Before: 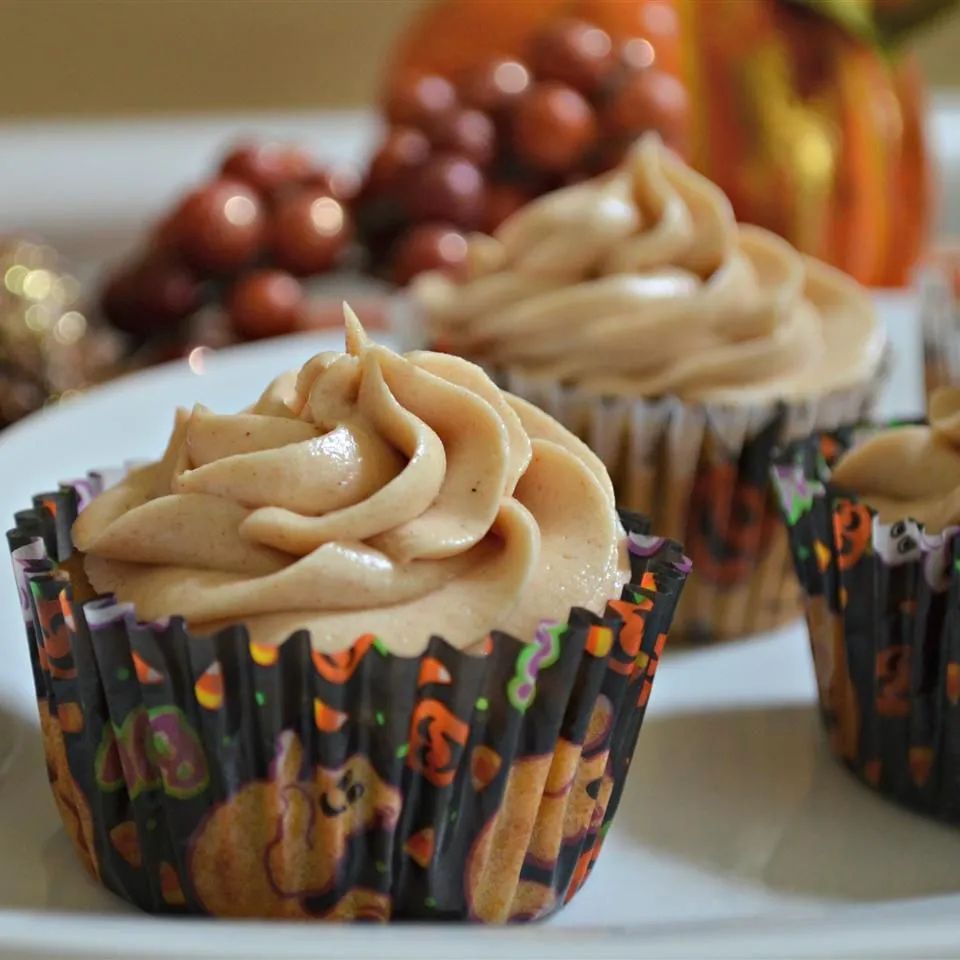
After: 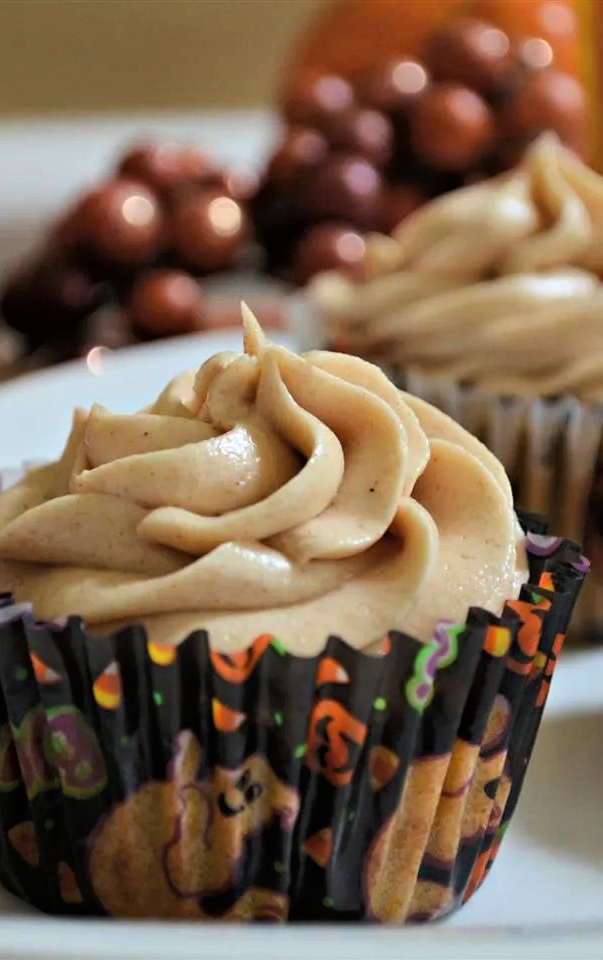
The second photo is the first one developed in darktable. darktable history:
tone curve: curves: ch0 [(0, 0) (0.118, 0.034) (0.182, 0.124) (0.265, 0.214) (0.504, 0.508) (0.783, 0.825) (1, 1)], color space Lab, linked channels, preserve colors none
crop: left 10.644%, right 26.528%
